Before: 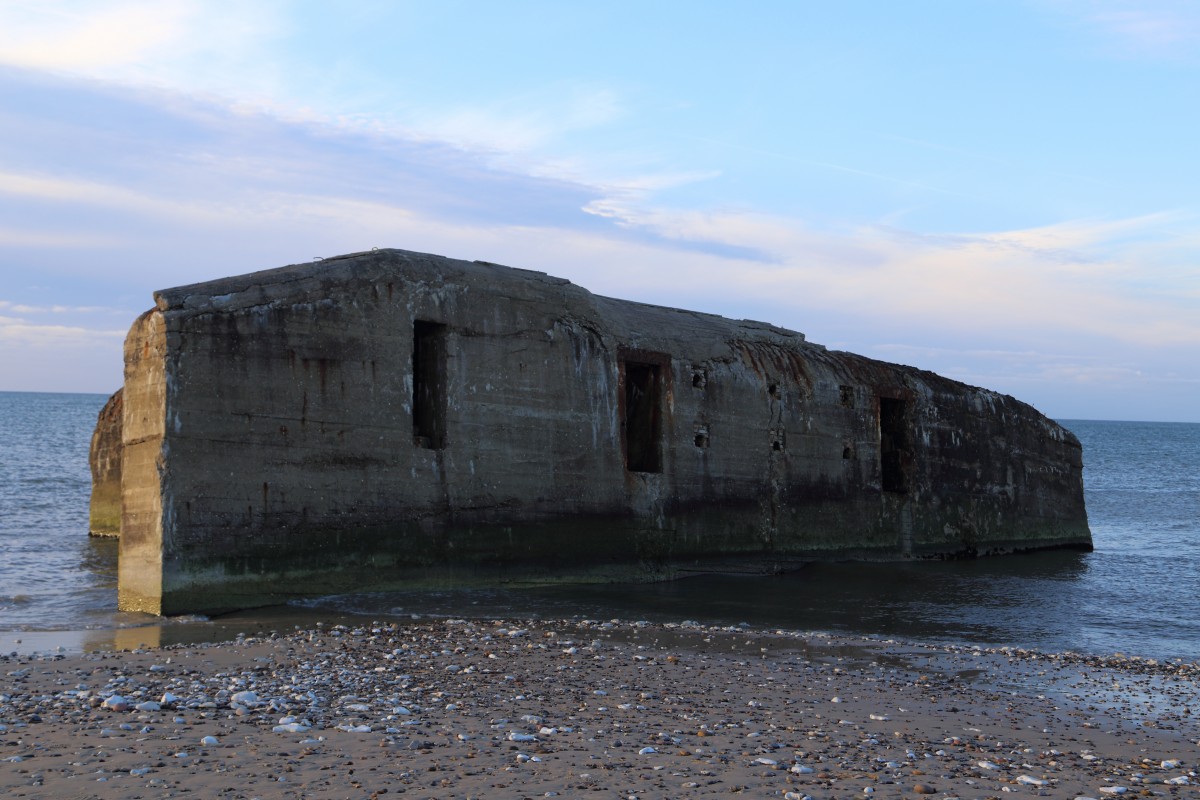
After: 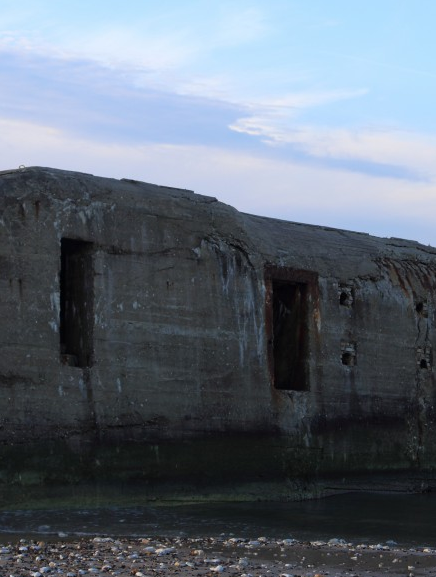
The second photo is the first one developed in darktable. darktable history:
crop and rotate: left 29.48%, top 10.253%, right 34.135%, bottom 17.559%
